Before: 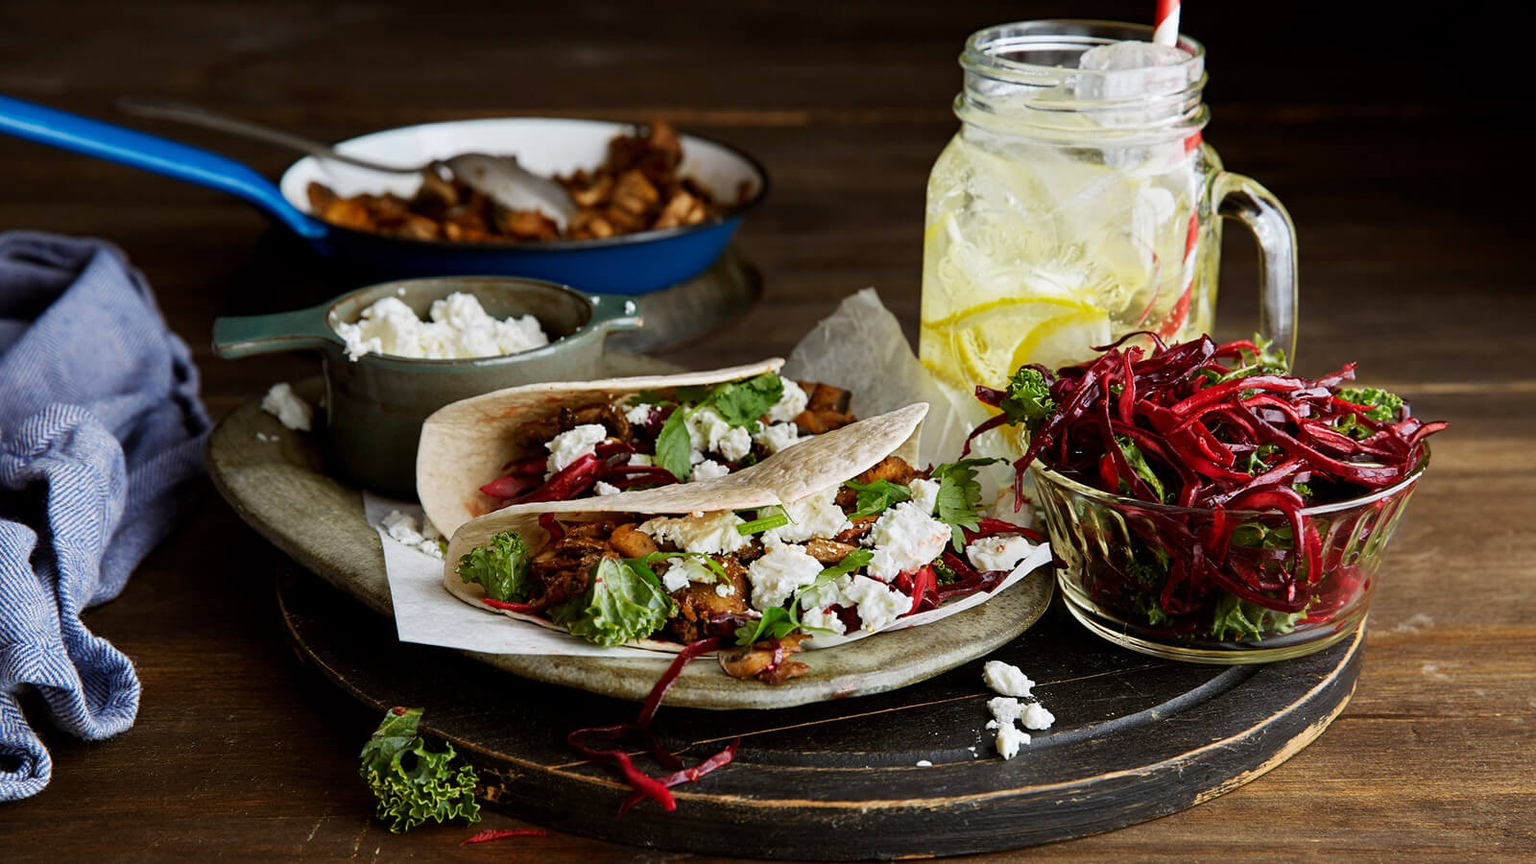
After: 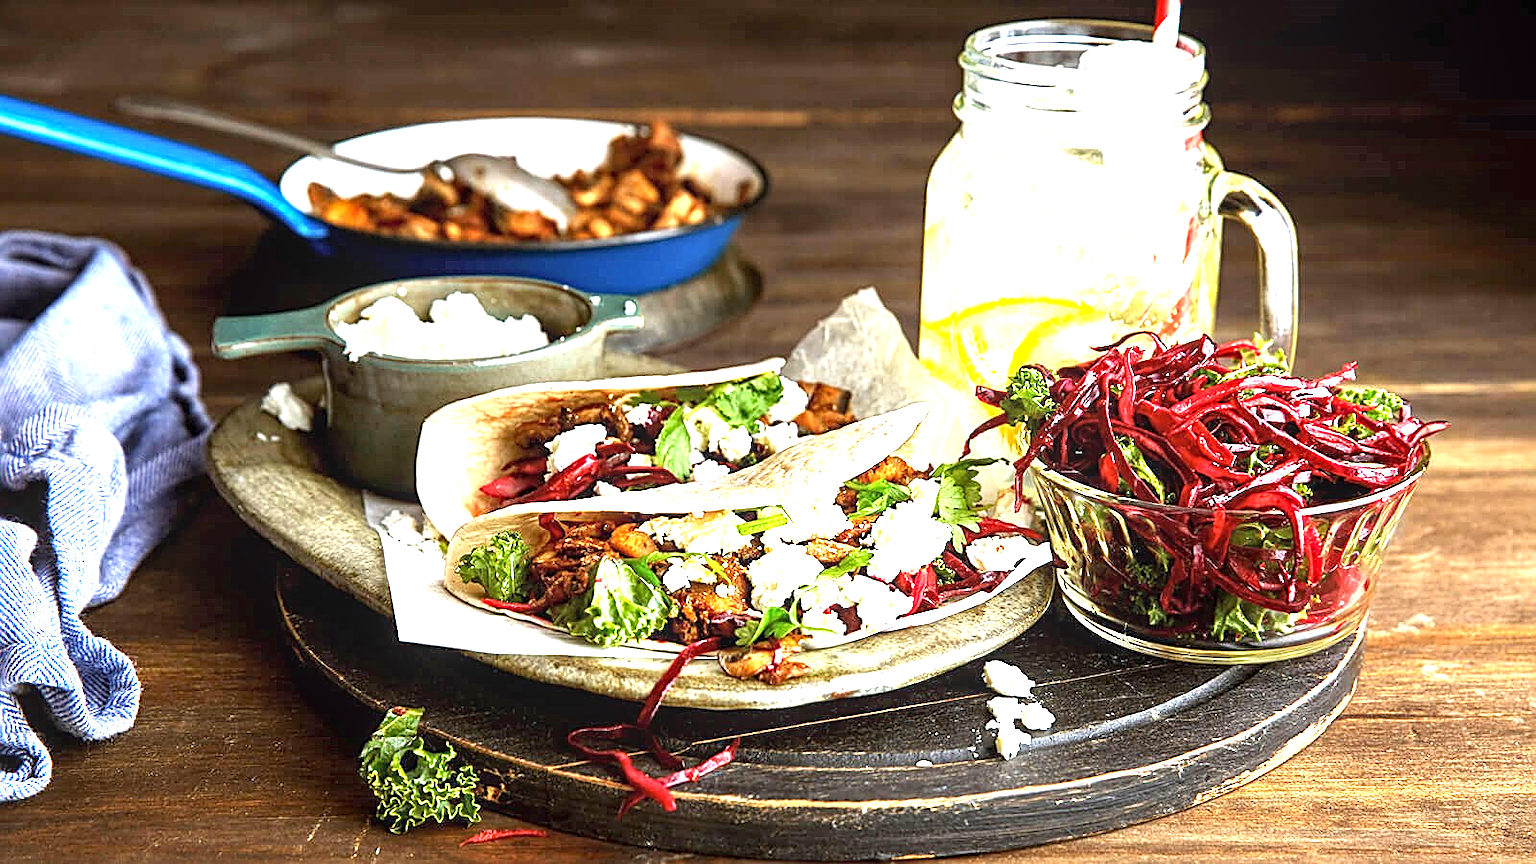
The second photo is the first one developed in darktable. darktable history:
exposure: exposure 2.04 EV, compensate highlight preservation false
sharpen: amount 0.6
local contrast: on, module defaults
